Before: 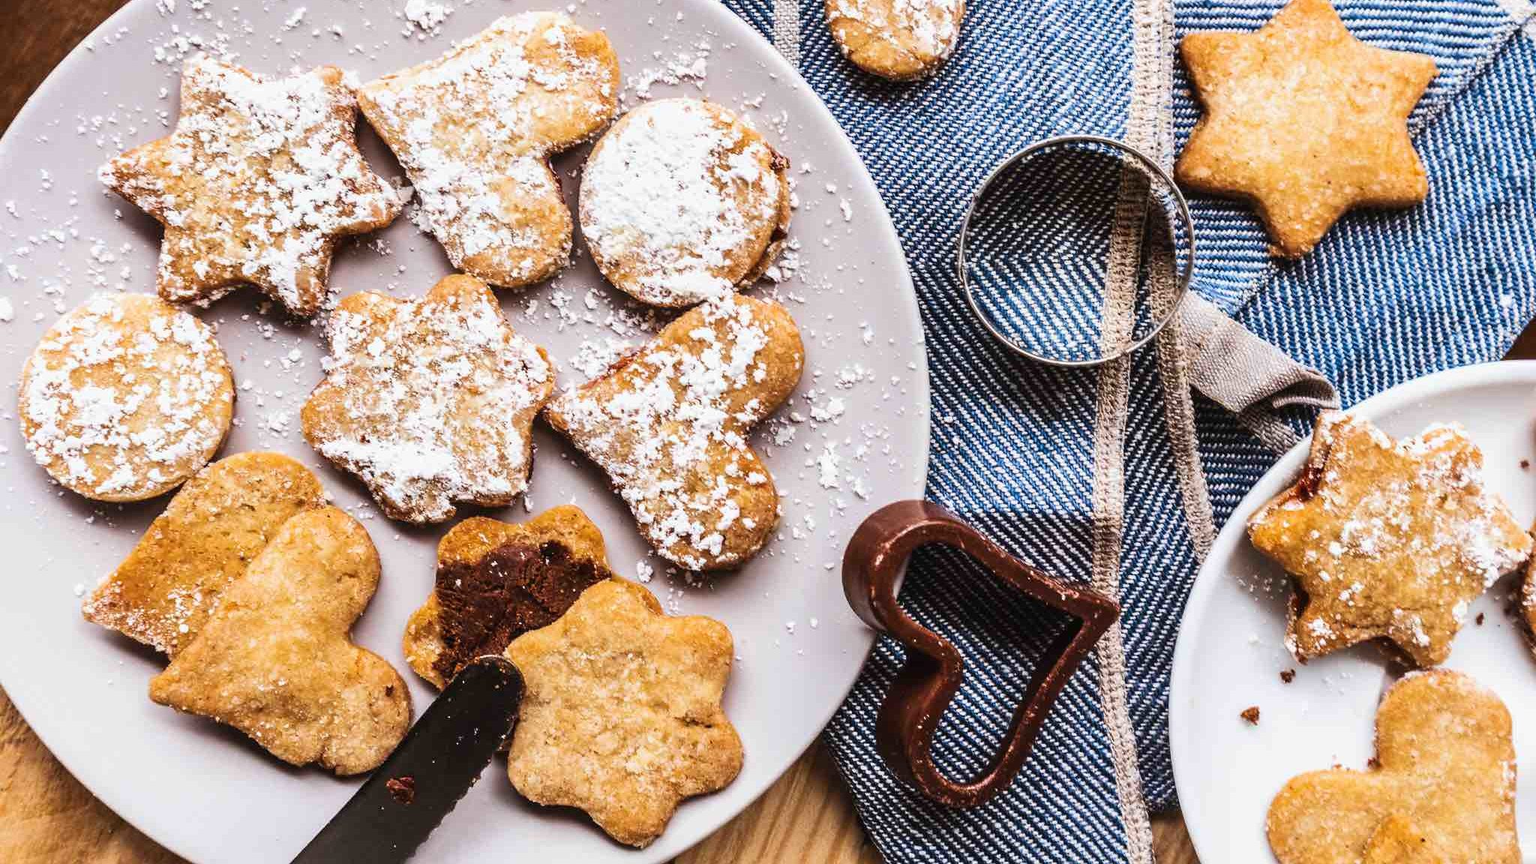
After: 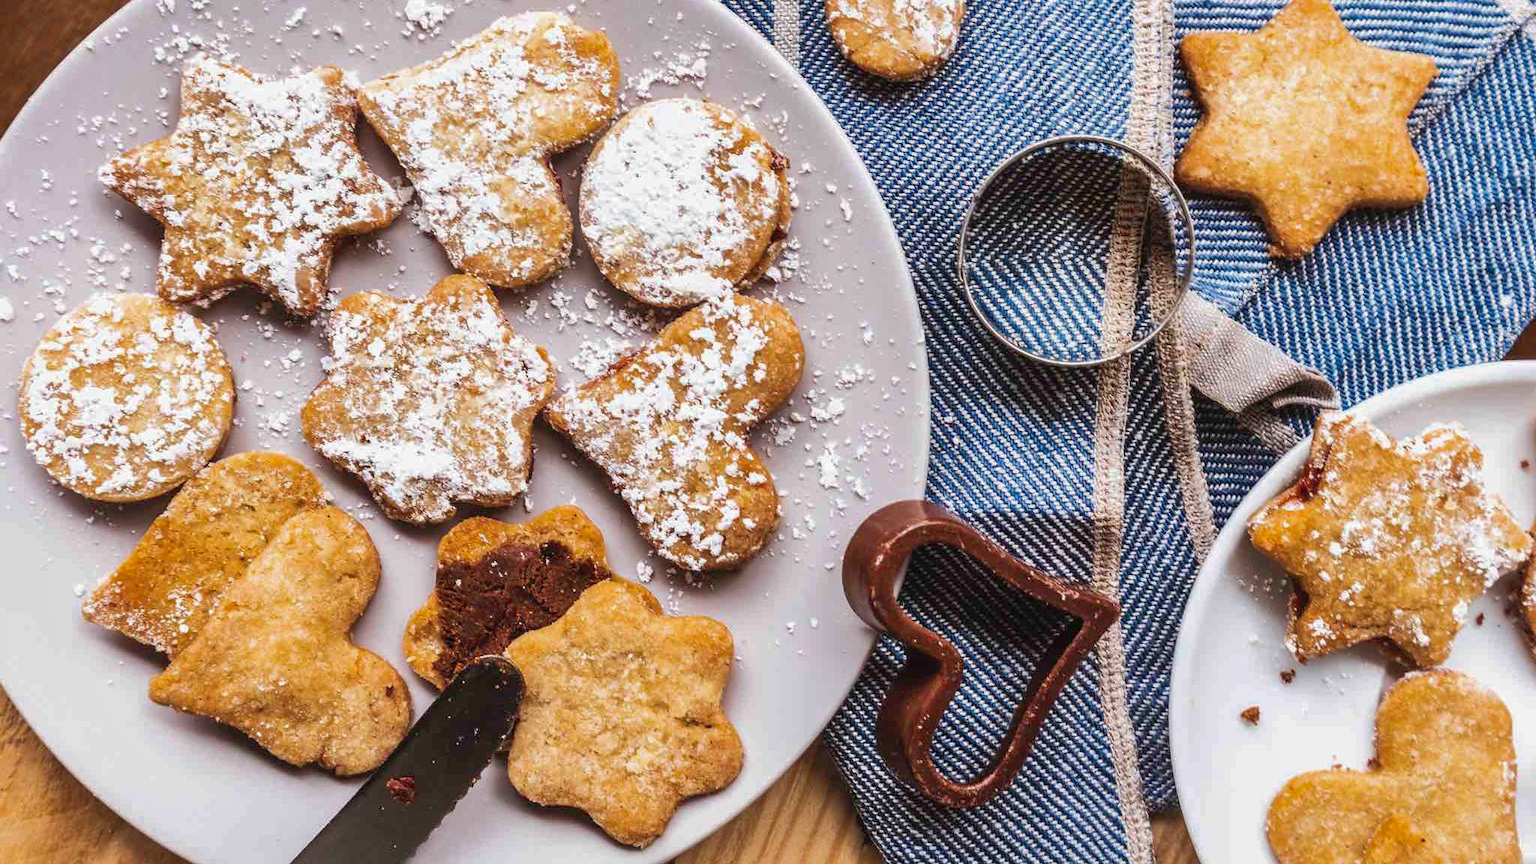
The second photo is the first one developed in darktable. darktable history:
color zones: curves: ch0 [(0, 0.5) (0.143, 0.5) (0.286, 0.5) (0.429, 0.495) (0.571, 0.437) (0.714, 0.44) (0.857, 0.496) (1, 0.5)]
shadows and highlights: on, module defaults
